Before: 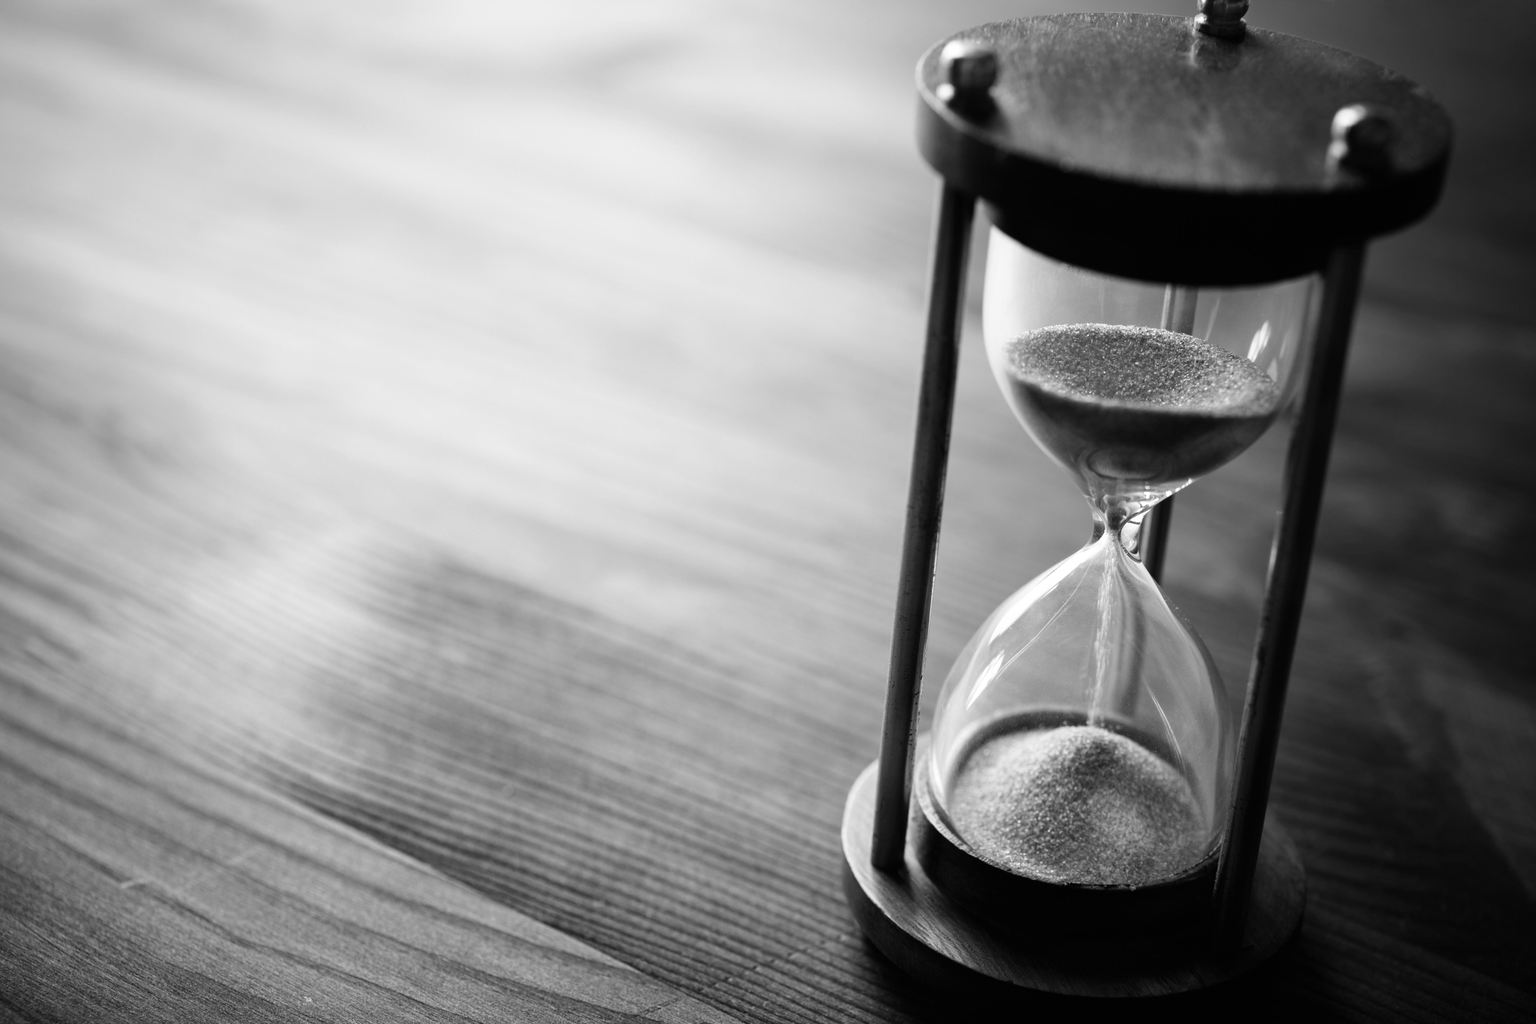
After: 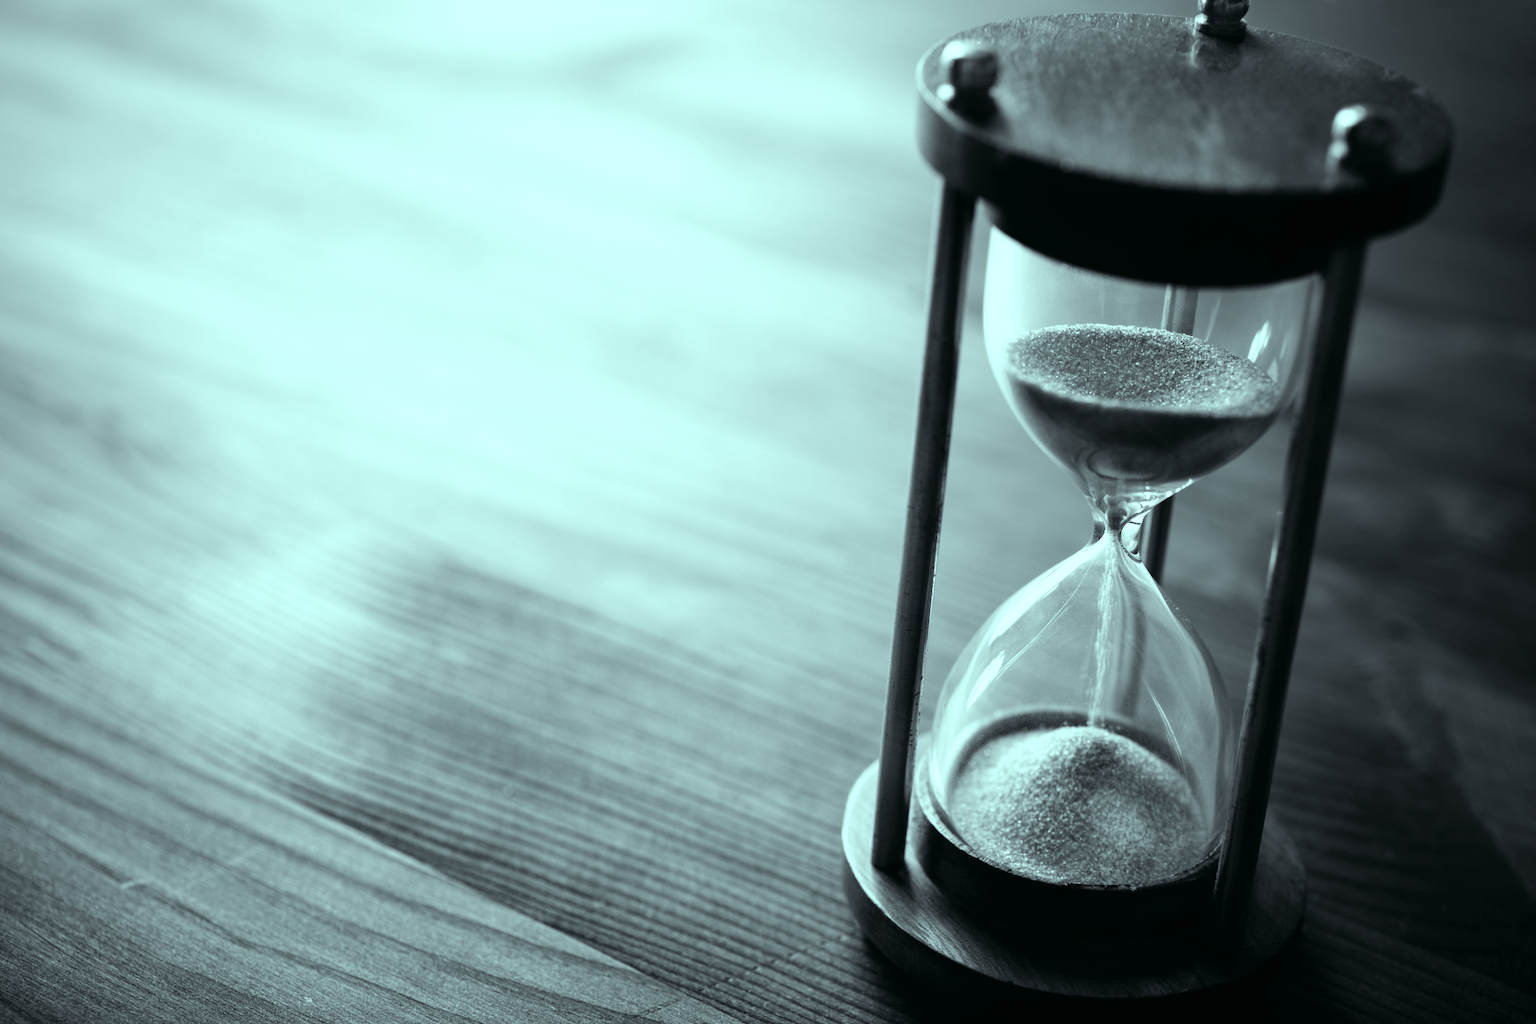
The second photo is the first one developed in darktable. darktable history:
color balance: mode lift, gamma, gain (sRGB), lift [0.997, 0.979, 1.021, 1.011], gamma [1, 1.084, 0.916, 0.998], gain [1, 0.87, 1.13, 1.101], contrast 4.55%, contrast fulcrum 38.24%, output saturation 104.09%
